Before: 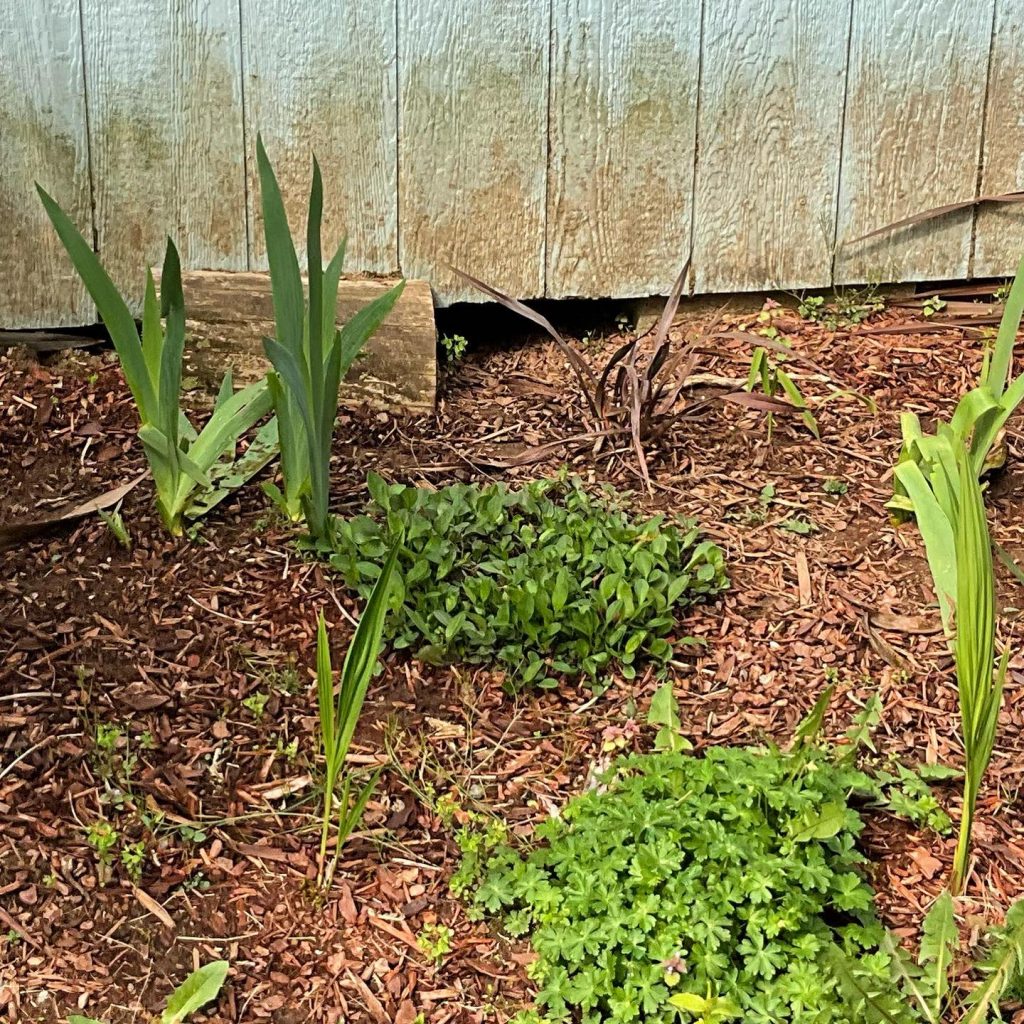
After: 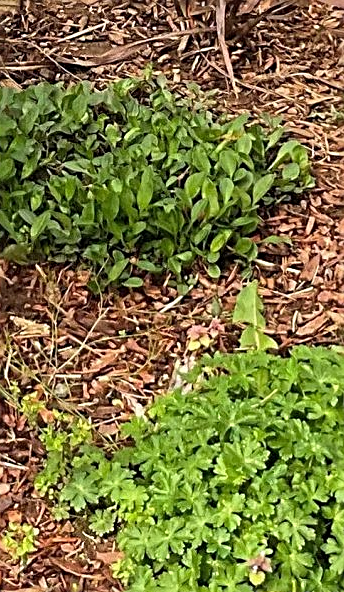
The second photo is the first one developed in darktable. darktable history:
sharpen: on, module defaults
crop: left 40.579%, top 39.232%, right 25.75%, bottom 2.717%
